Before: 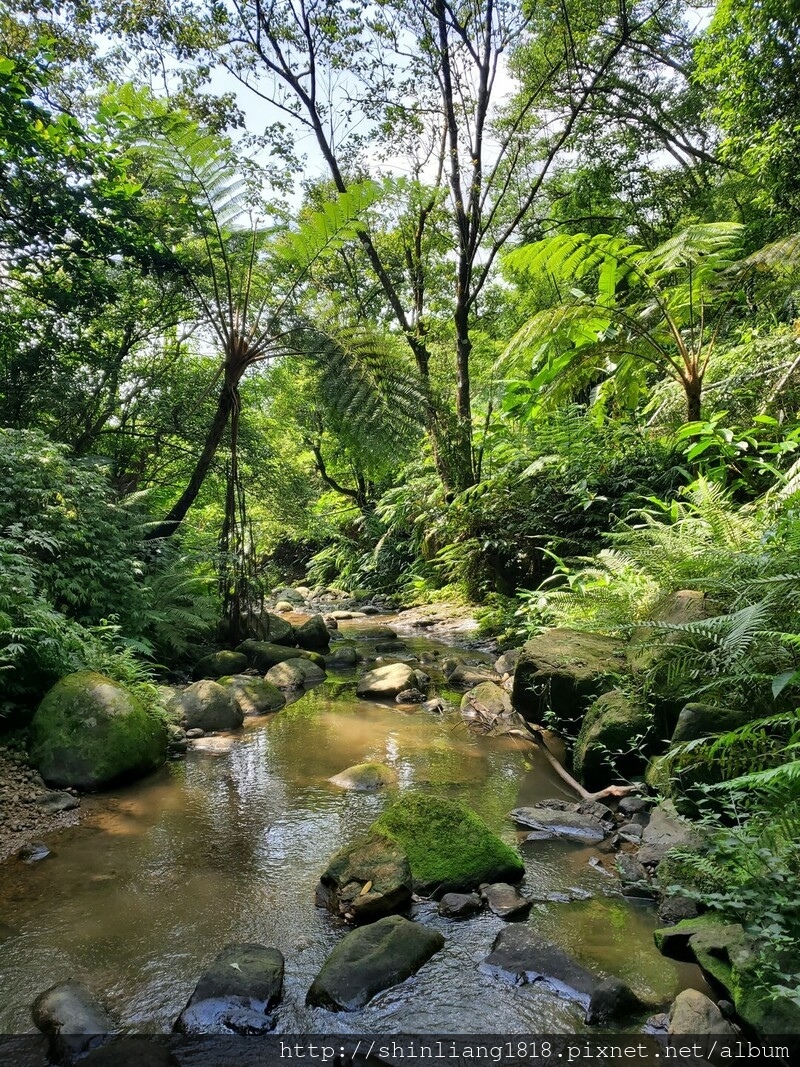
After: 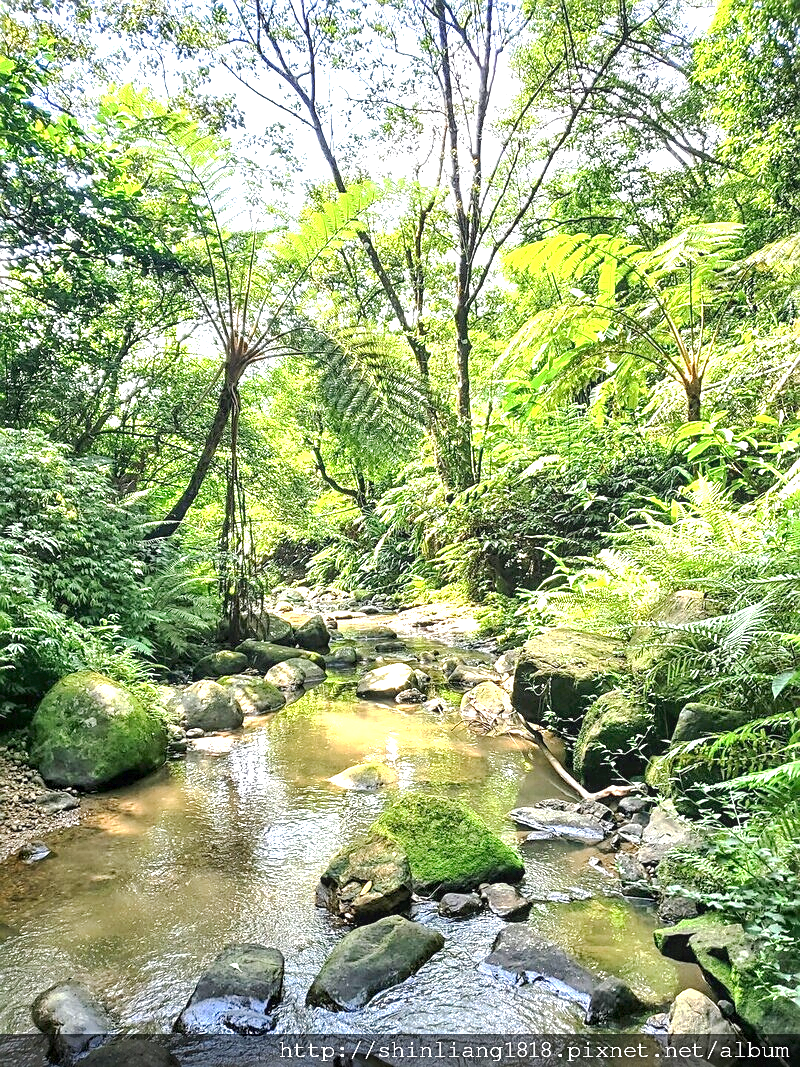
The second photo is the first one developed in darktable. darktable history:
exposure: black level correction 0, exposure 1.739 EV, compensate highlight preservation false
base curve: curves: ch0 [(0, 0) (0.262, 0.32) (0.722, 0.705) (1, 1)], preserve colors none
sharpen: on, module defaults
local contrast: on, module defaults
